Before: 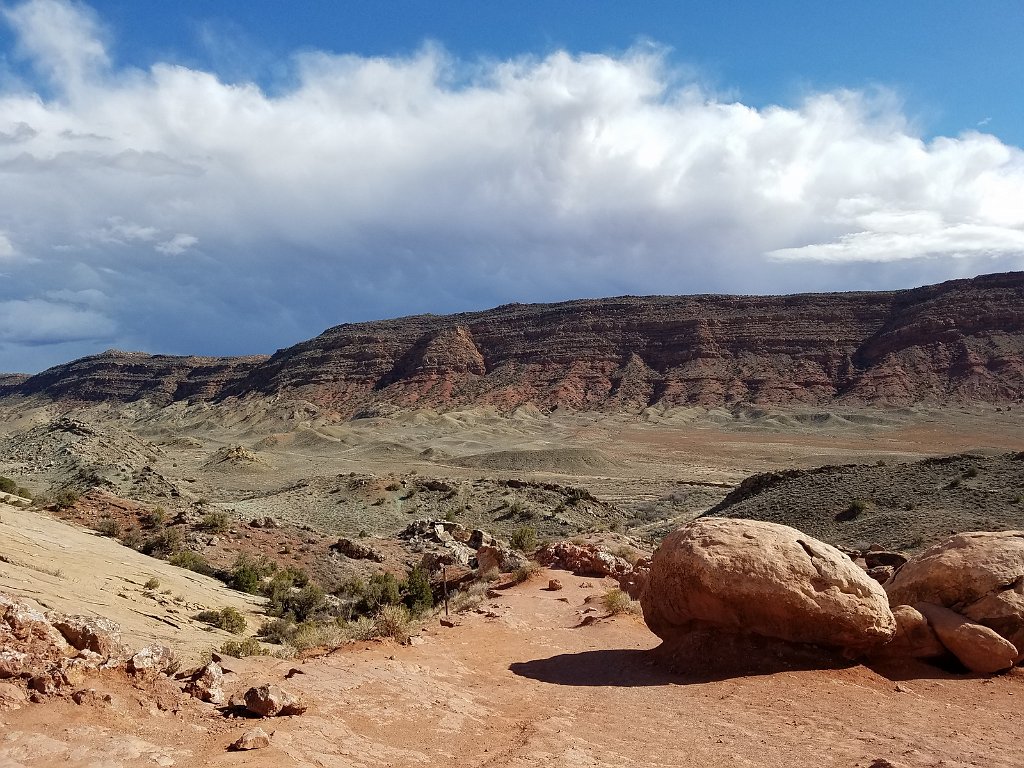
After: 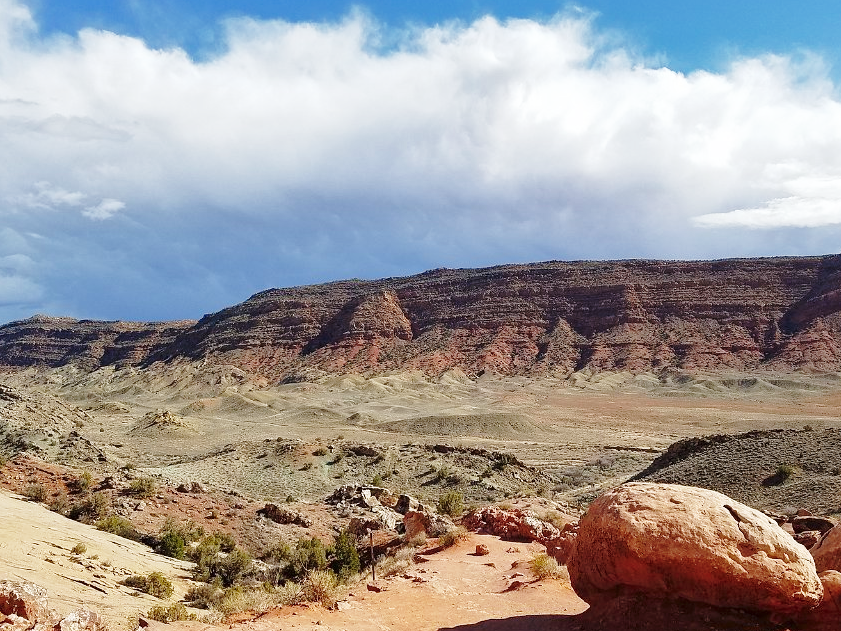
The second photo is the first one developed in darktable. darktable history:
crop and rotate: left 7.196%, top 4.574%, right 10.605%, bottom 13.178%
shadows and highlights: on, module defaults
base curve: curves: ch0 [(0, 0) (0.028, 0.03) (0.121, 0.232) (0.46, 0.748) (0.859, 0.968) (1, 1)], preserve colors none
